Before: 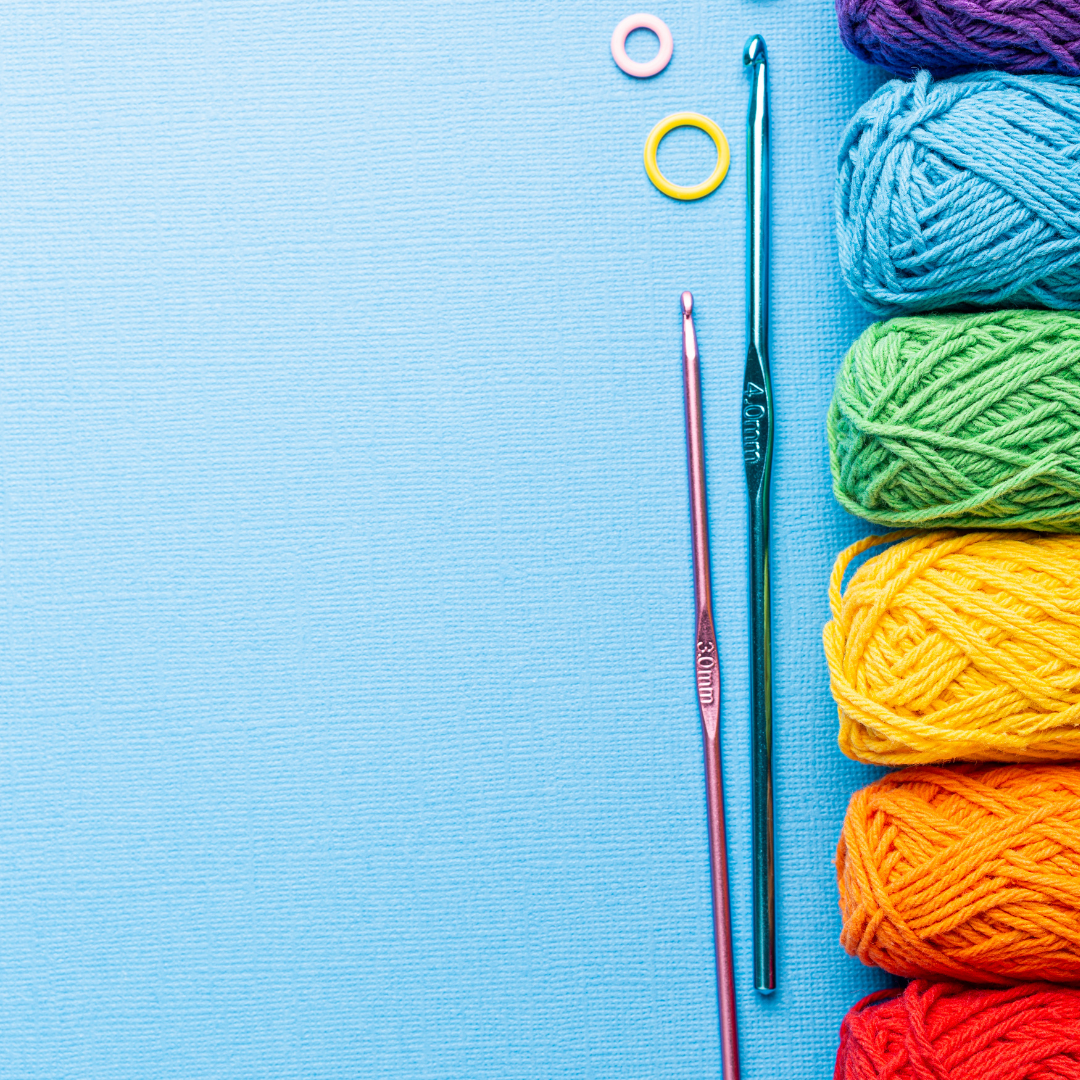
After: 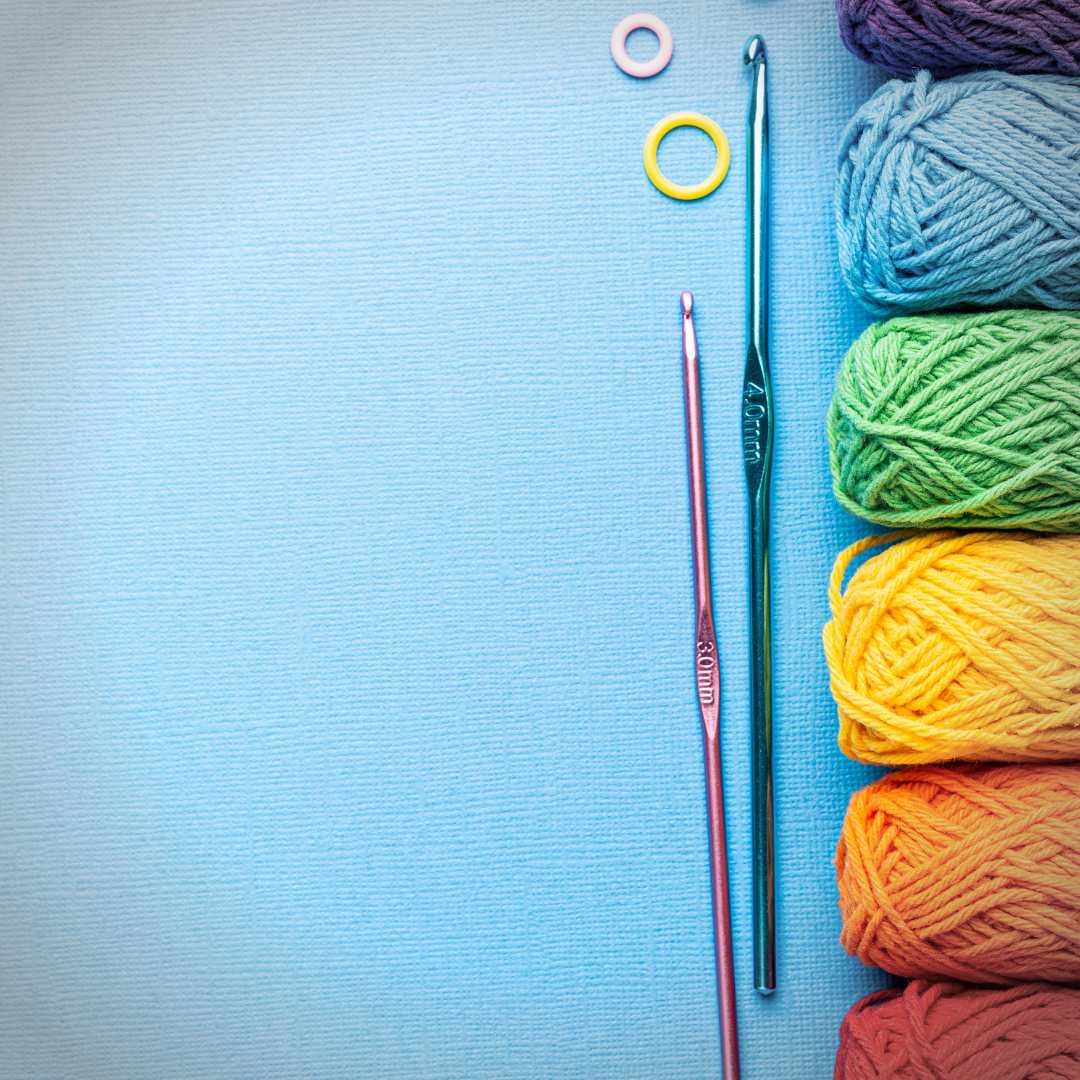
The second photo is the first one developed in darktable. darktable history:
vignetting: brightness -0.472, automatic ratio true
